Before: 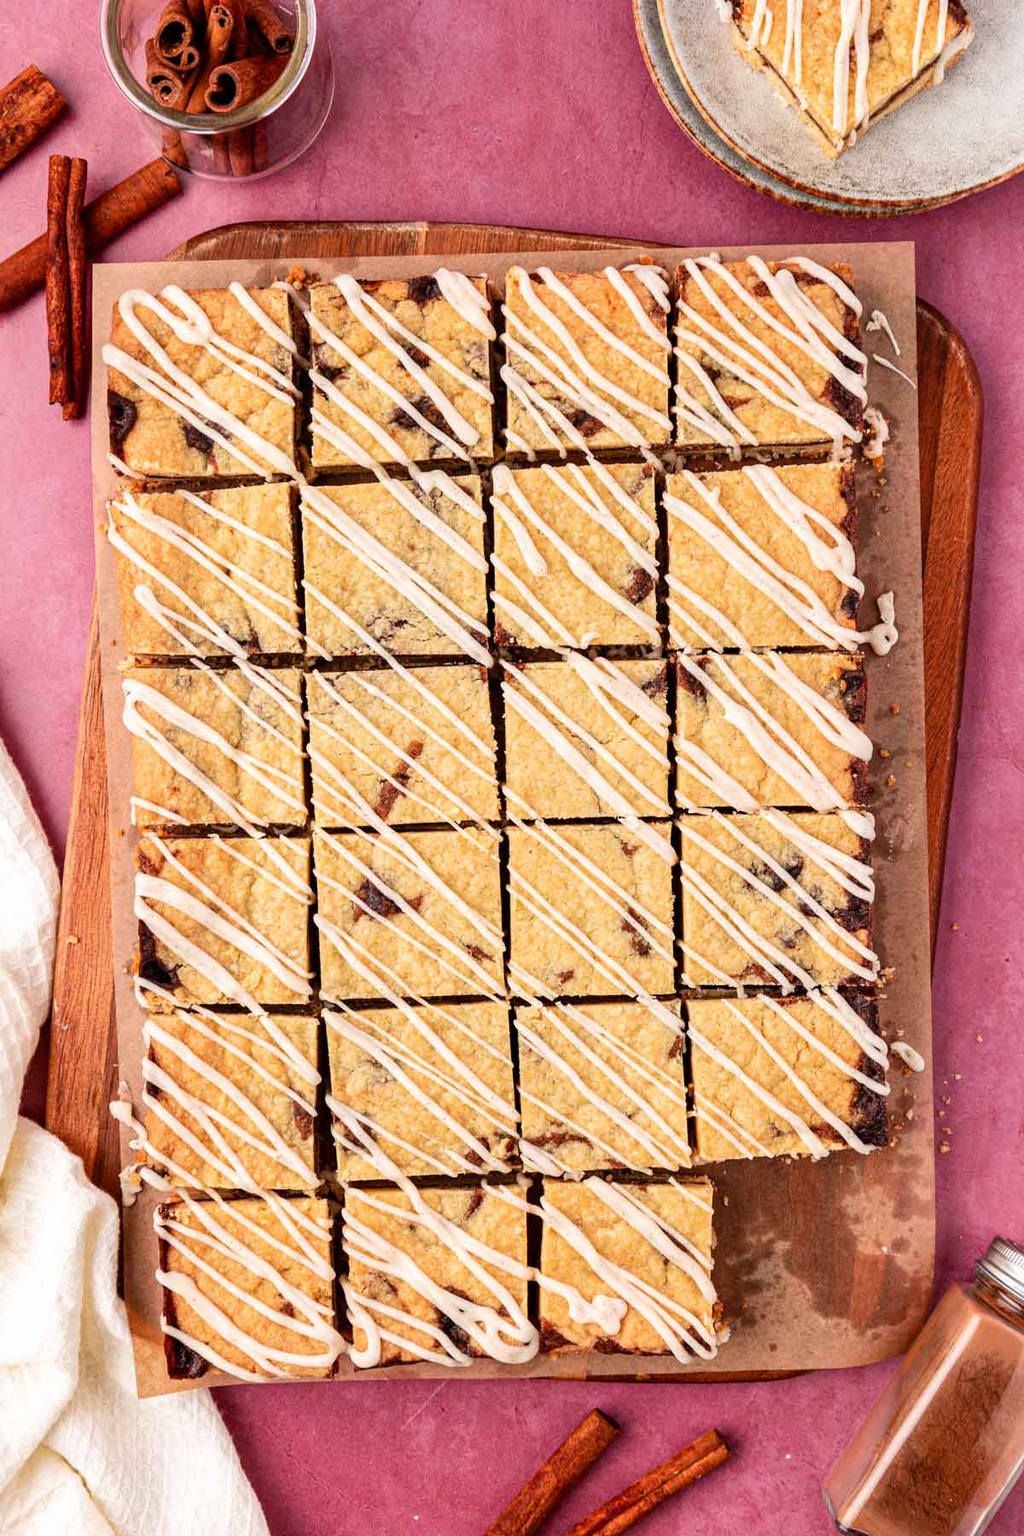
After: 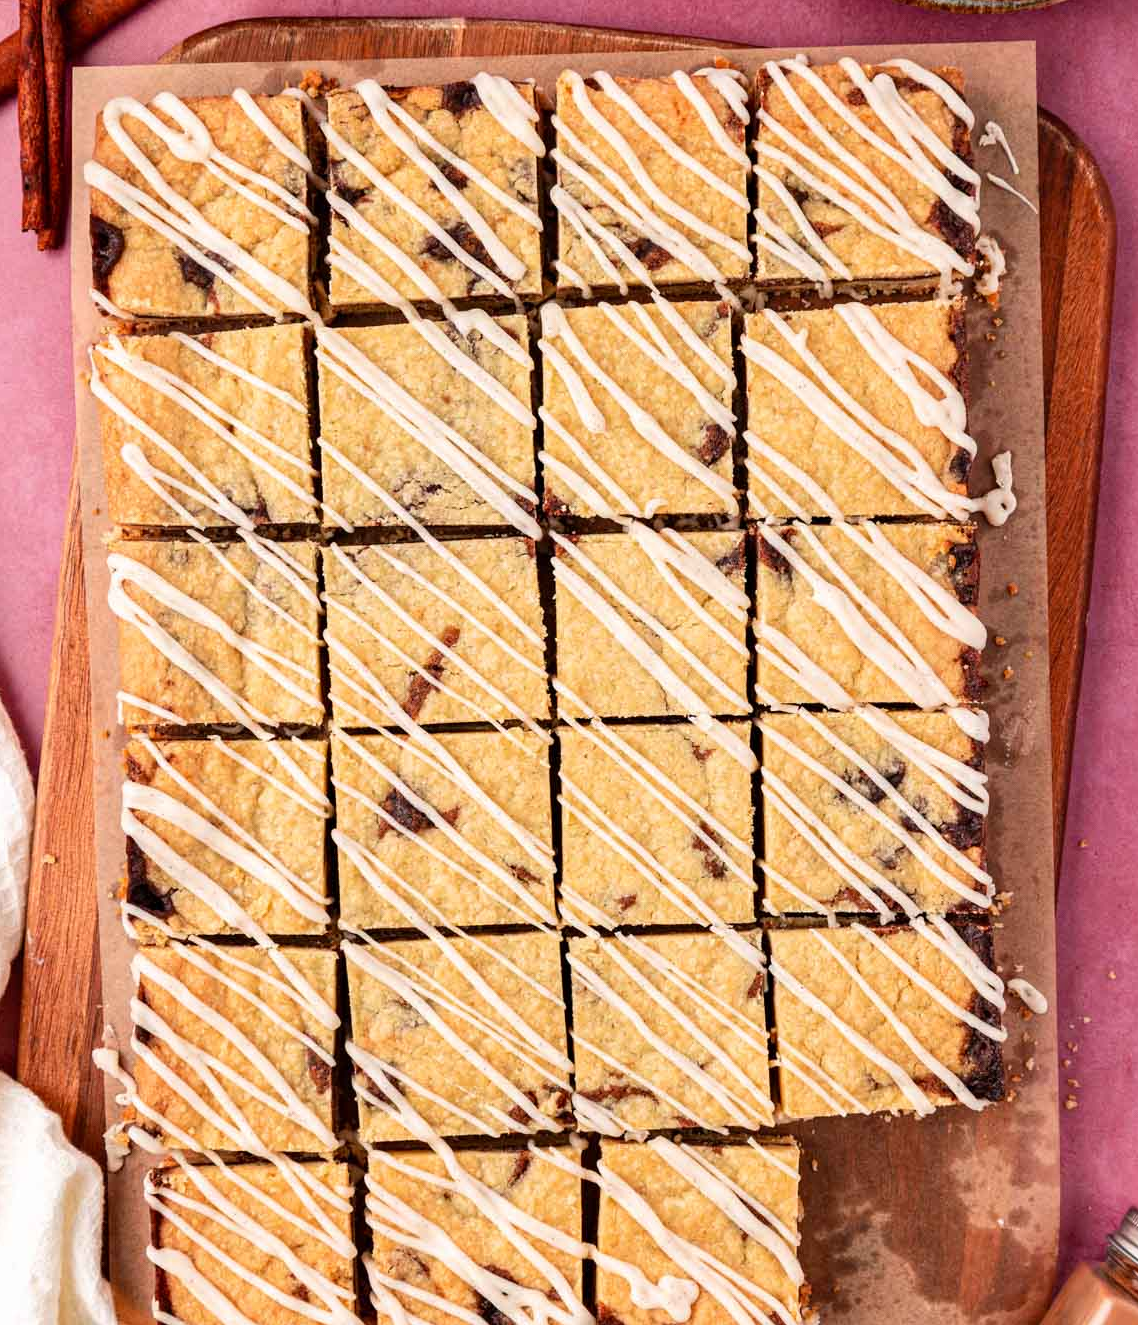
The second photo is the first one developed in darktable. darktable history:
crop and rotate: left 3.011%, top 13.465%, right 2.097%, bottom 12.9%
